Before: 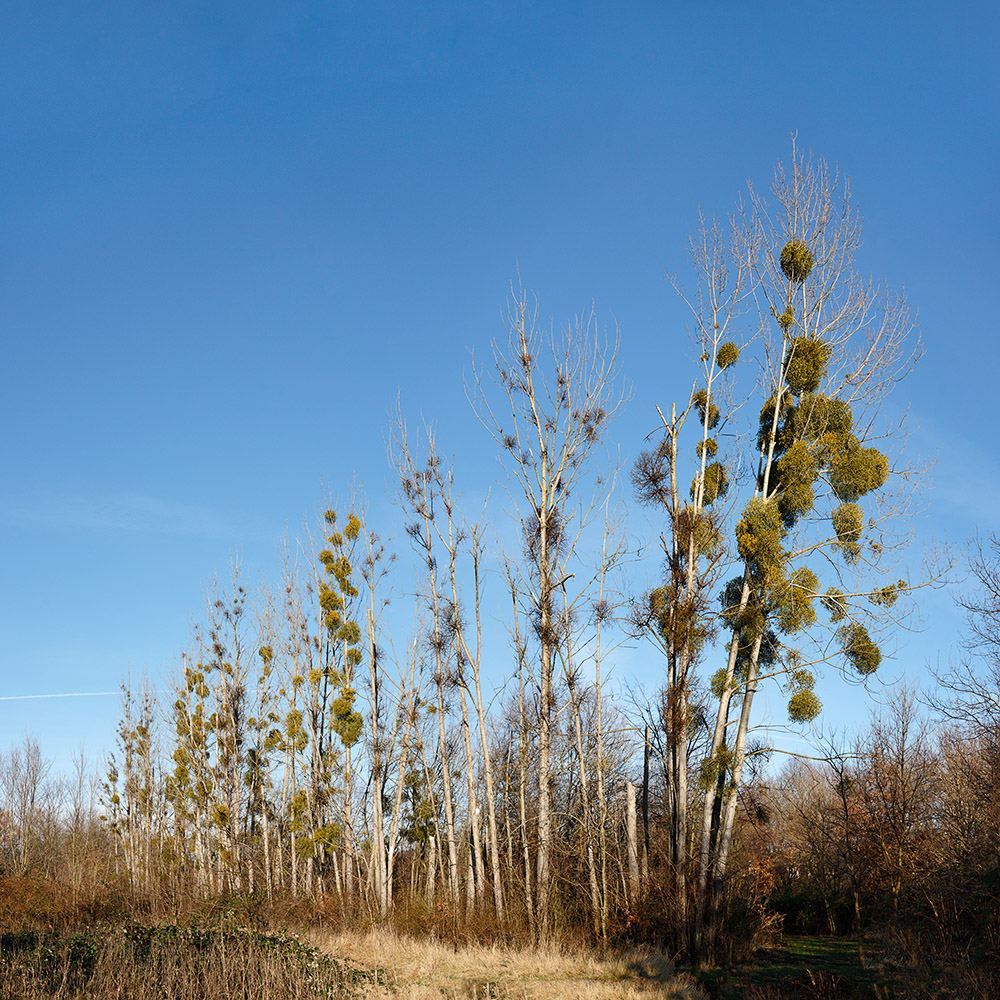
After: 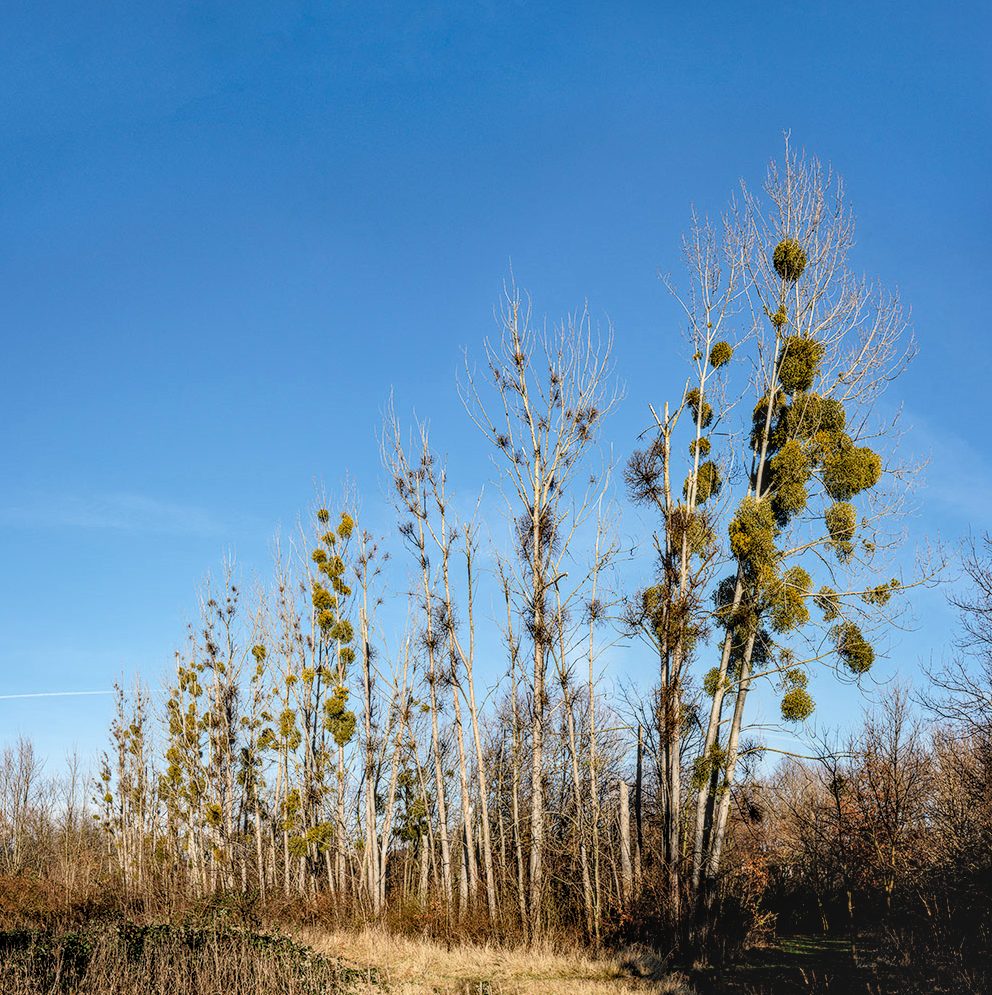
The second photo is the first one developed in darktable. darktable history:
filmic rgb: black relative exposure -11.93 EV, white relative exposure 5.45 EV, hardness 4.49, latitude 49.14%, contrast 1.143, color science v6 (2022)
local contrast: highlights 1%, shadows 1%, detail 133%
exposure: exposure 0.201 EV, compensate highlight preservation false
crop and rotate: left 0.738%, top 0.157%, bottom 0.339%
haze removal: compatibility mode true, adaptive false
